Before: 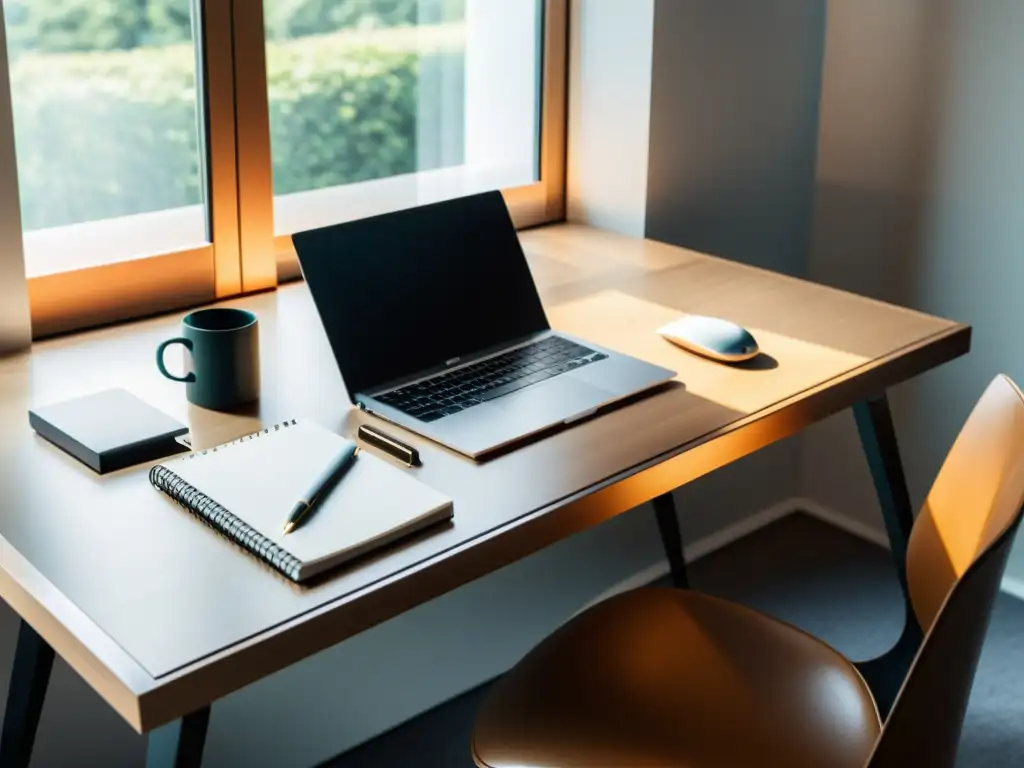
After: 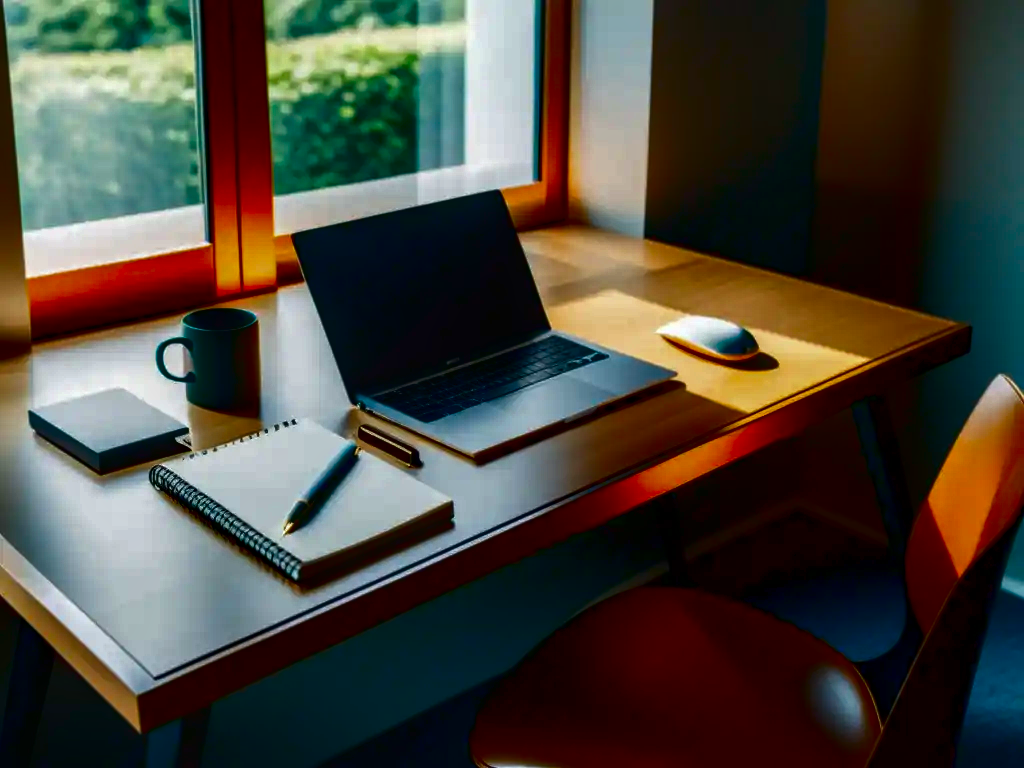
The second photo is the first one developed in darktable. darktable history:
contrast brightness saturation: brightness -0.989, saturation 0.989
local contrast: on, module defaults
